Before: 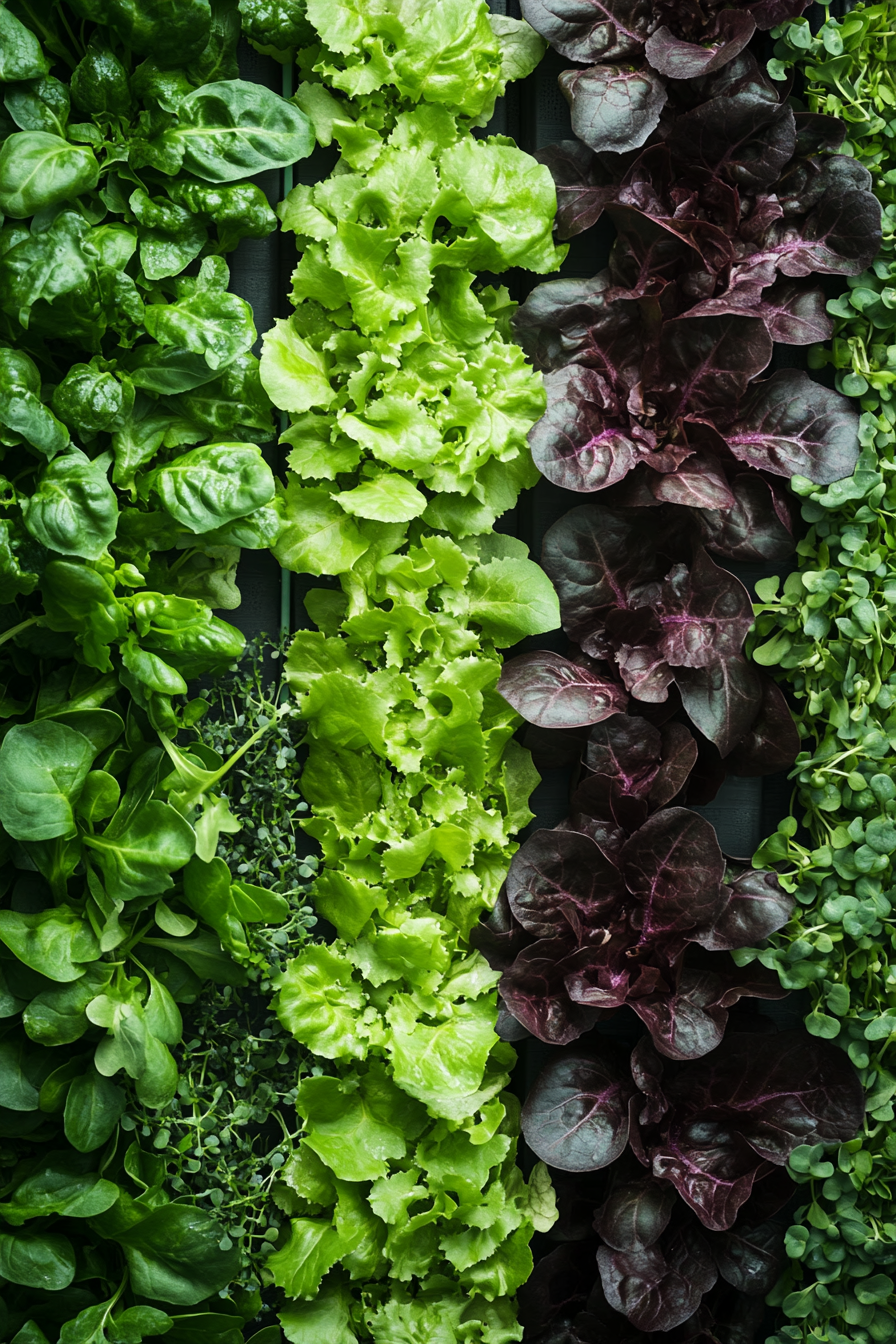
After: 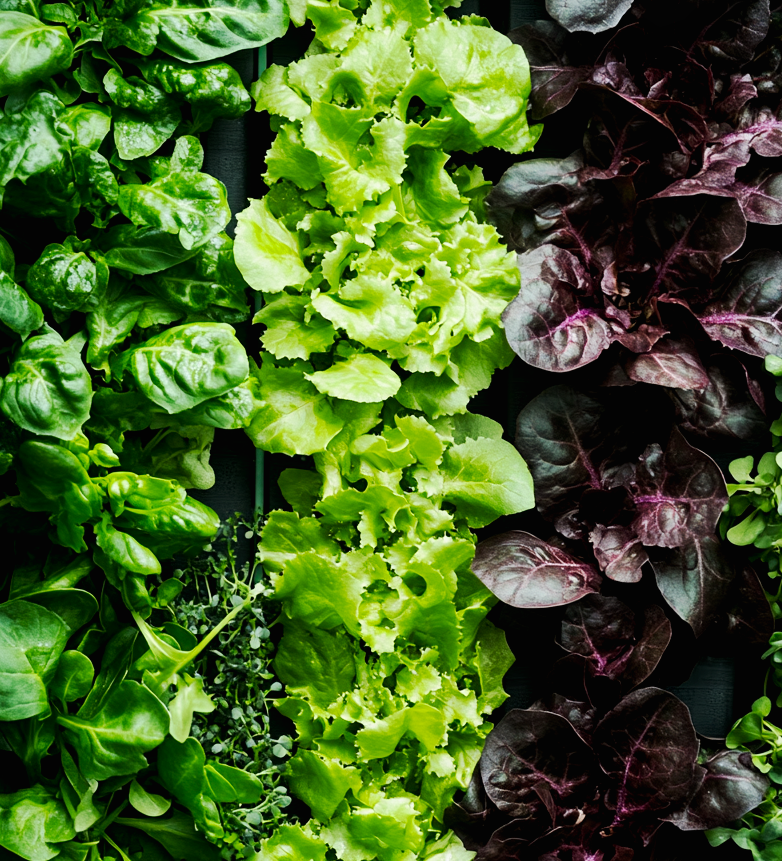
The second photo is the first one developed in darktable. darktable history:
tone curve: curves: ch0 [(0, 0.01) (0.037, 0.032) (0.131, 0.108) (0.275, 0.256) (0.483, 0.512) (0.61, 0.665) (0.696, 0.742) (0.792, 0.819) (0.911, 0.925) (0.997, 0.995)]; ch1 [(0, 0) (0.308, 0.29) (0.425, 0.411) (0.492, 0.488) (0.507, 0.503) (0.53, 0.532) (0.573, 0.586) (0.683, 0.702) (0.746, 0.77) (1, 1)]; ch2 [(0, 0) (0.246, 0.233) (0.36, 0.352) (0.415, 0.415) (0.485, 0.487) (0.502, 0.504) (0.525, 0.518) (0.539, 0.539) (0.587, 0.594) (0.636, 0.652) (0.711, 0.729) (0.845, 0.855) (0.998, 0.977)], preserve colors none
exposure: black level correction 0.007, compensate highlight preservation false
crop: left 2.994%, top 8.989%, right 9.637%, bottom 26.913%
local contrast: mode bilateral grid, contrast 9, coarseness 24, detail 111%, midtone range 0.2
